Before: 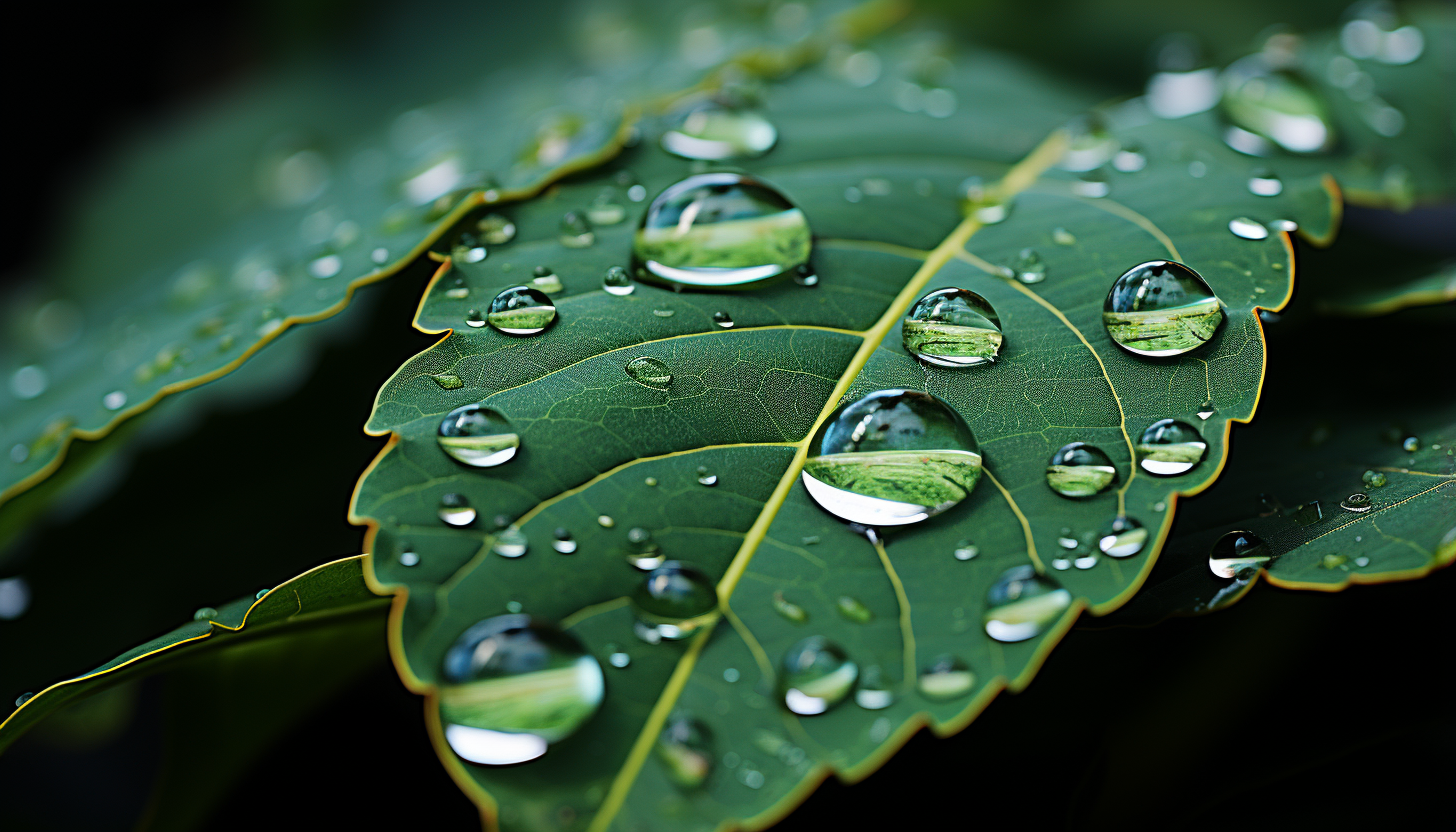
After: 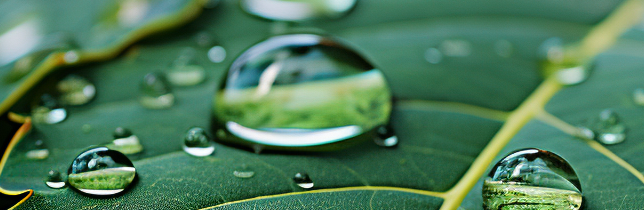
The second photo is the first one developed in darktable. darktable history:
crop: left 28.892%, top 16.809%, right 26.666%, bottom 57.91%
contrast brightness saturation: contrast 0.047
shadows and highlights: shadows -68.53, highlights 34.36, soften with gaussian
